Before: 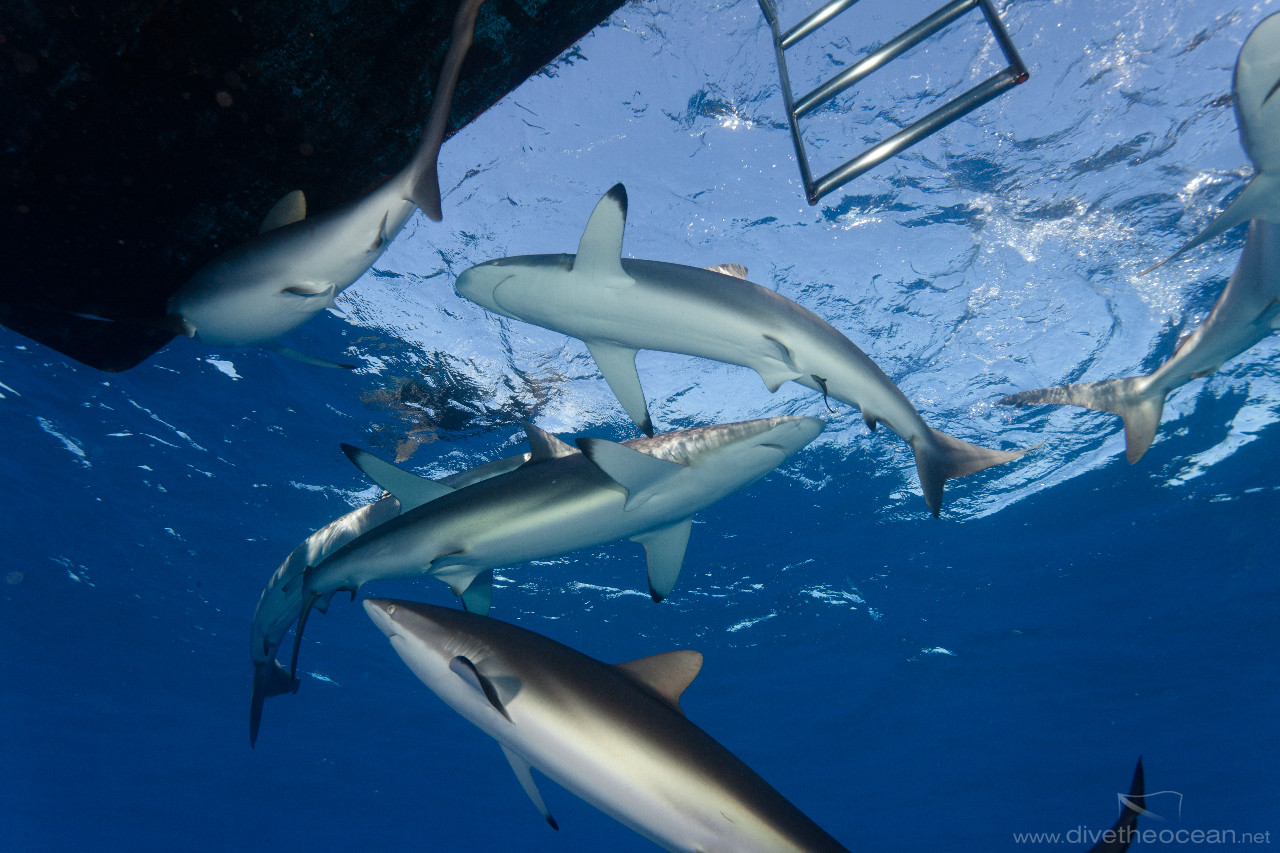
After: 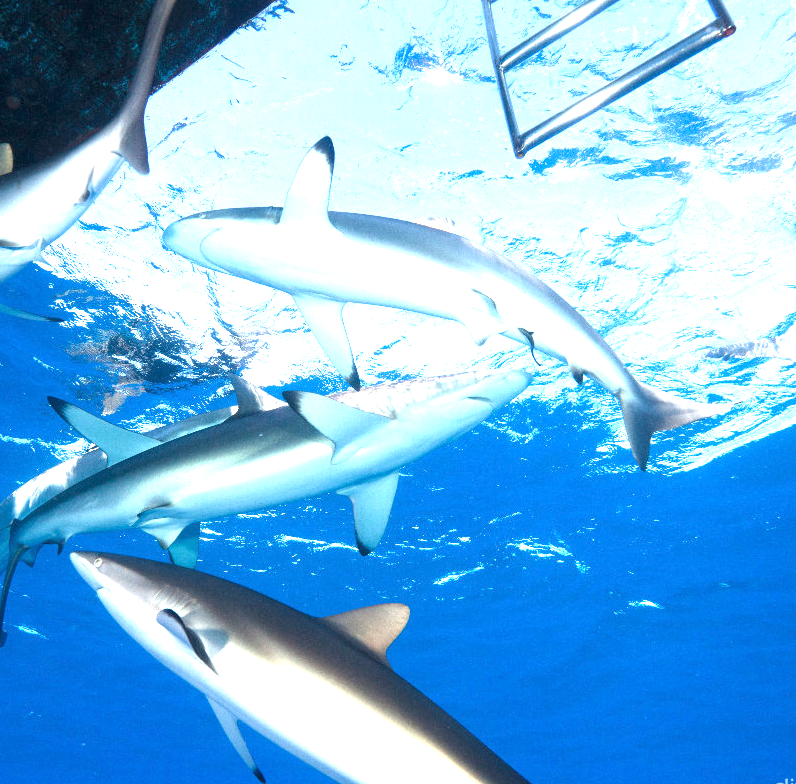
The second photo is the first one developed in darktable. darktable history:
exposure: exposure 2.187 EV, compensate highlight preservation false
crop and rotate: left 22.942%, top 5.633%, right 14.828%, bottom 2.362%
tone curve: curves: ch0 [(0, 0) (0.003, 0.003) (0.011, 0.011) (0.025, 0.025) (0.044, 0.044) (0.069, 0.069) (0.1, 0.099) (0.136, 0.135) (0.177, 0.176) (0.224, 0.223) (0.277, 0.275) (0.335, 0.333) (0.399, 0.396) (0.468, 0.465) (0.543, 0.541) (0.623, 0.622) (0.709, 0.708) (0.801, 0.8) (0.898, 0.897) (1, 1)], color space Lab, independent channels, preserve colors none
